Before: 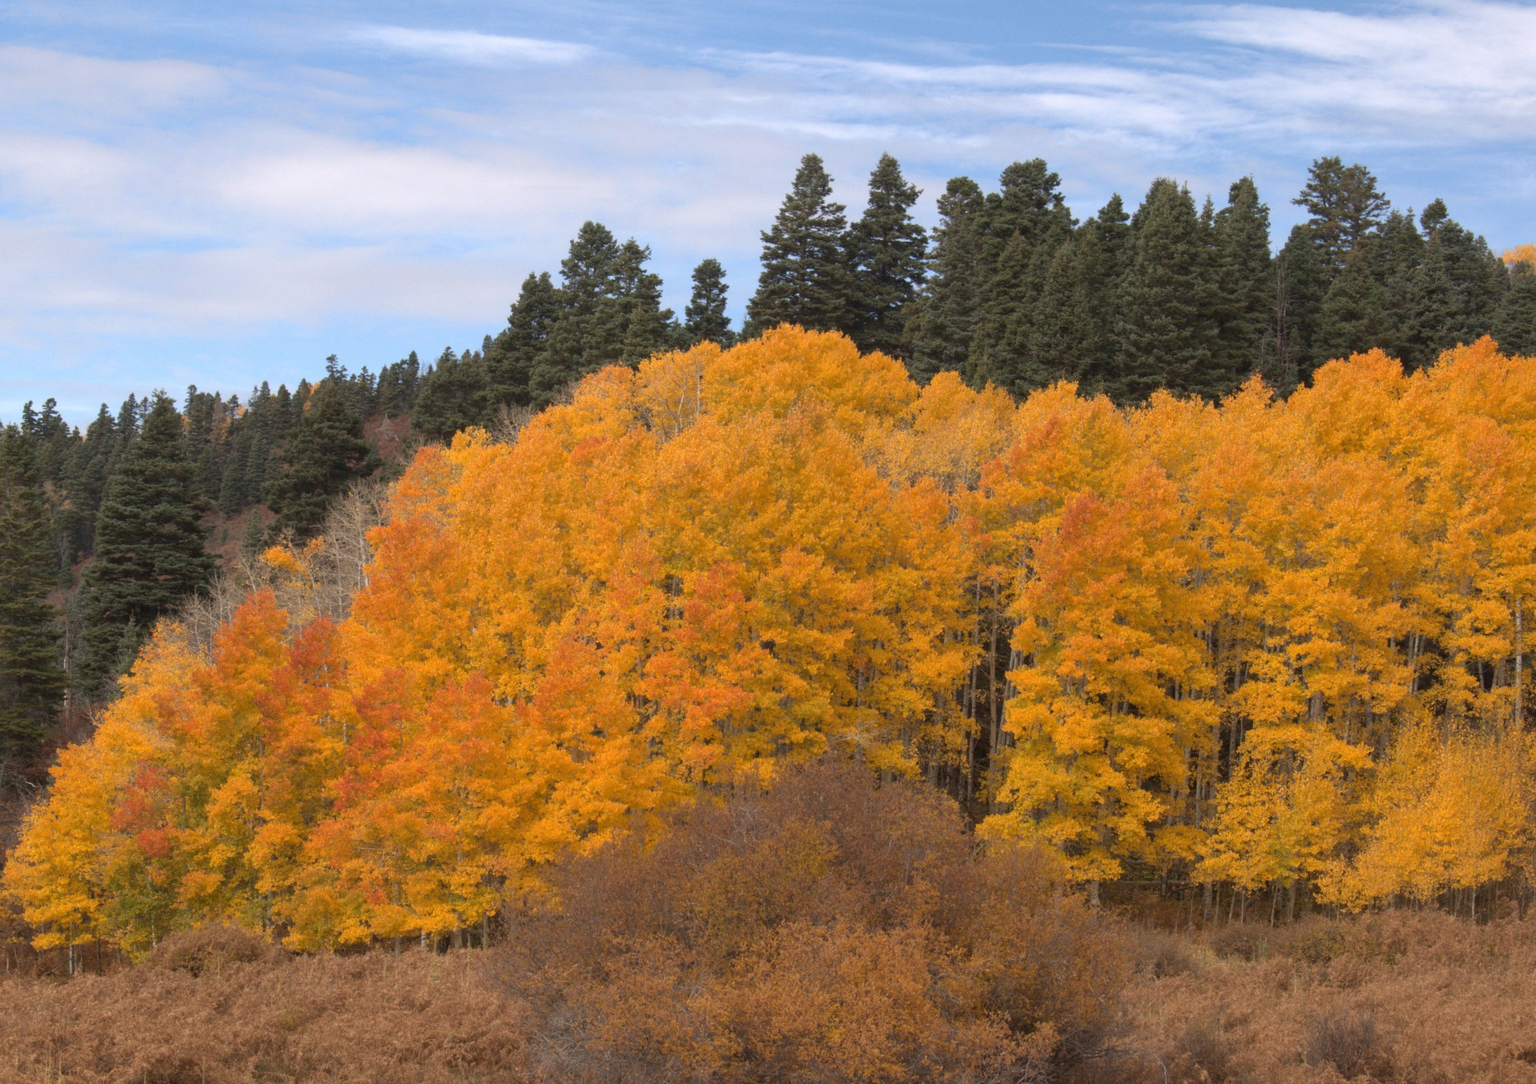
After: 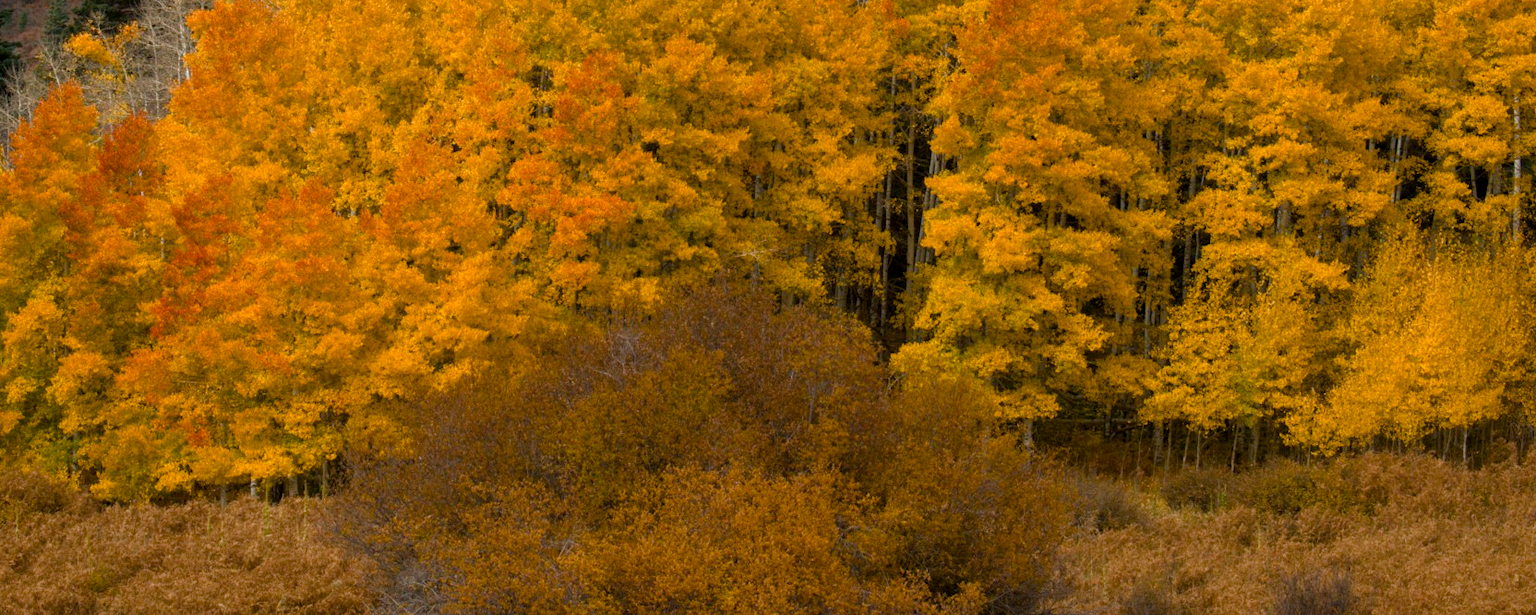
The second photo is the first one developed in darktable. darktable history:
color balance rgb: power › luminance -7.673%, power › chroma 1.077%, power › hue 216.42°, global offset › luminance -0.9%, linear chroma grading › global chroma 8.942%, perceptual saturation grading › global saturation -0.068%, perceptual saturation grading › highlights -18.023%, perceptual saturation grading › mid-tones 33.705%, perceptual saturation grading › shadows 50.392%, global vibrance 24.998%, contrast 20.331%
crop and rotate: left 13.281%, top 47.772%, bottom 2.959%
